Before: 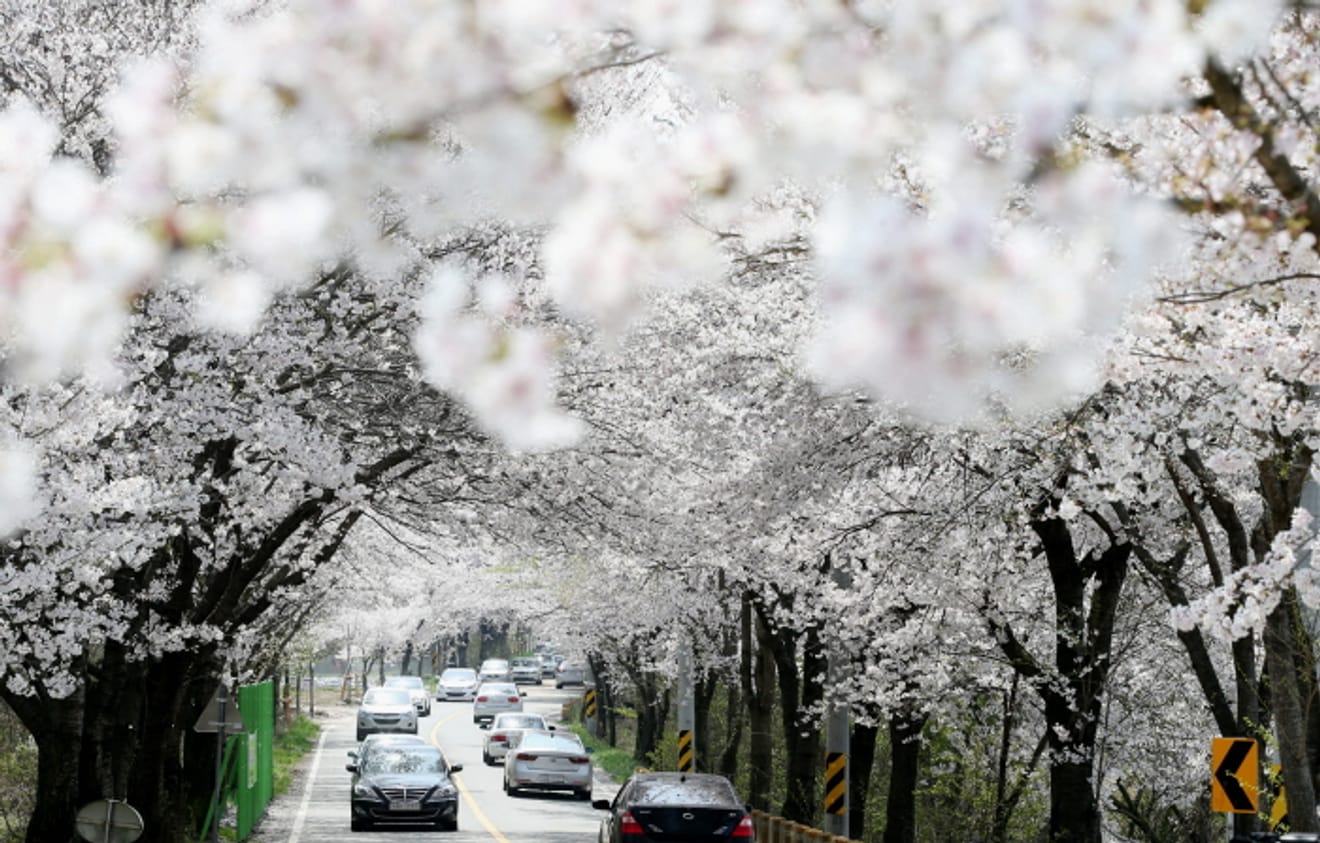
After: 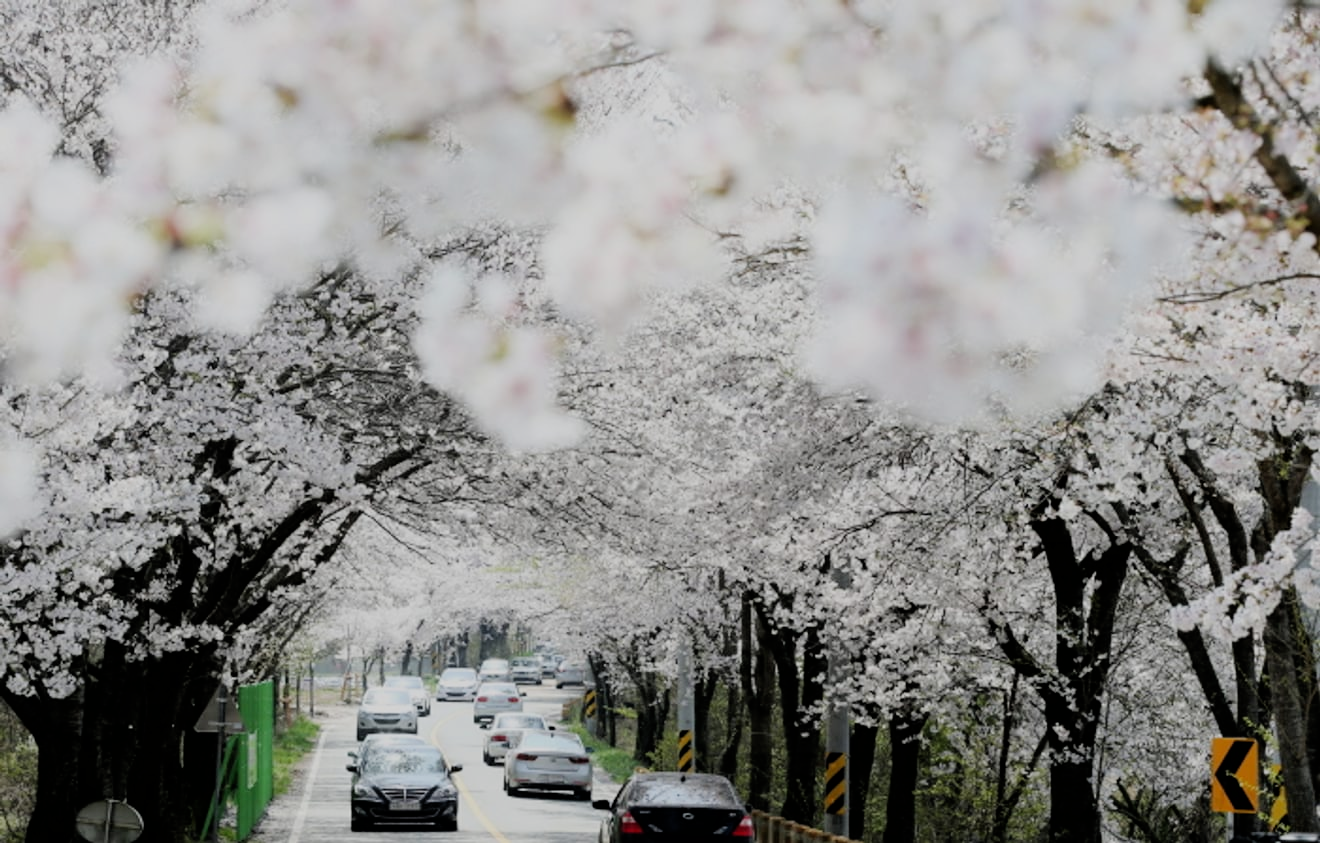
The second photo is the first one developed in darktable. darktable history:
exposure: compensate highlight preservation false
filmic rgb: black relative exposure -7.65 EV, white relative exposure 4.56 EV, hardness 3.61
